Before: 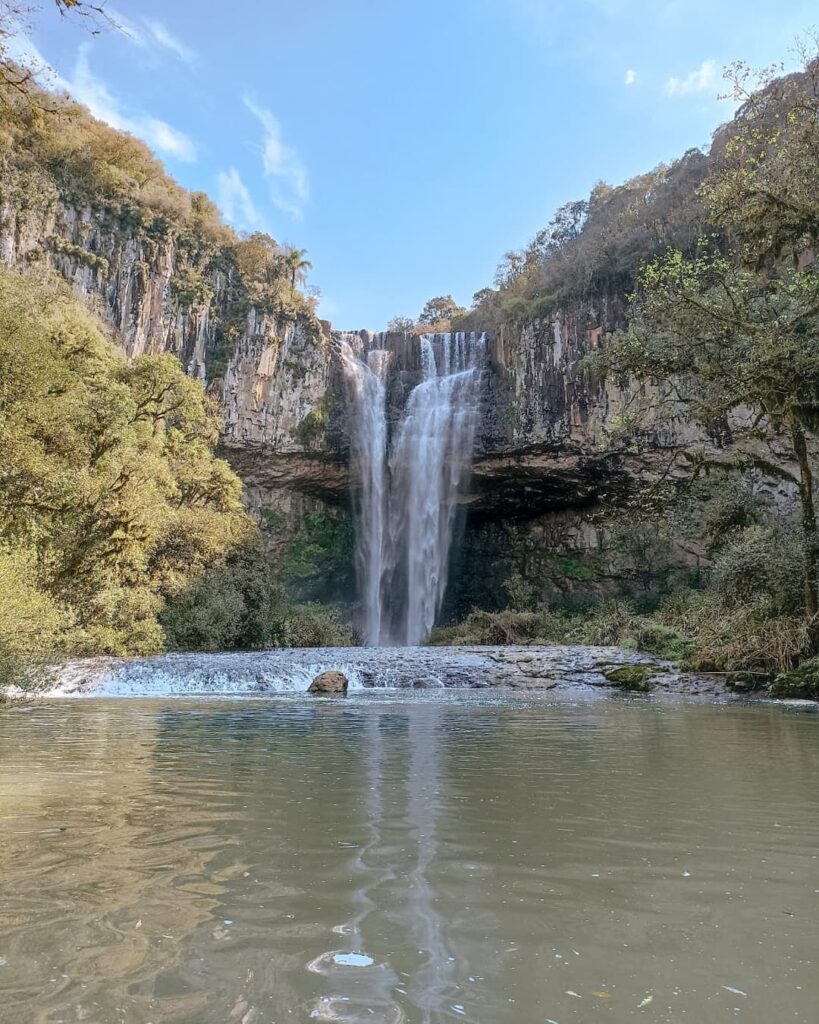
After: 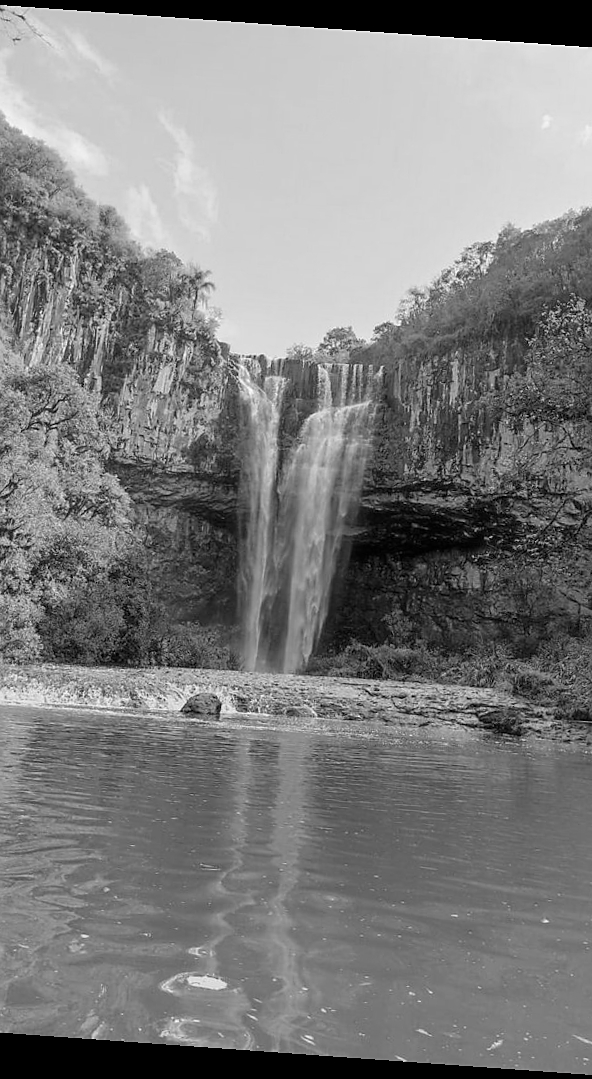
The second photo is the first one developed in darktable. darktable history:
color calibration: output gray [0.21, 0.42, 0.37, 0], gray › normalize channels true, illuminant same as pipeline (D50), adaptation XYZ, x 0.346, y 0.359, gamut compression 0
rotate and perspective: rotation 4.1°, automatic cropping off
sharpen: radius 1.458, amount 0.398, threshold 1.271
crop: left 16.899%, right 16.556%
tone equalizer: on, module defaults
